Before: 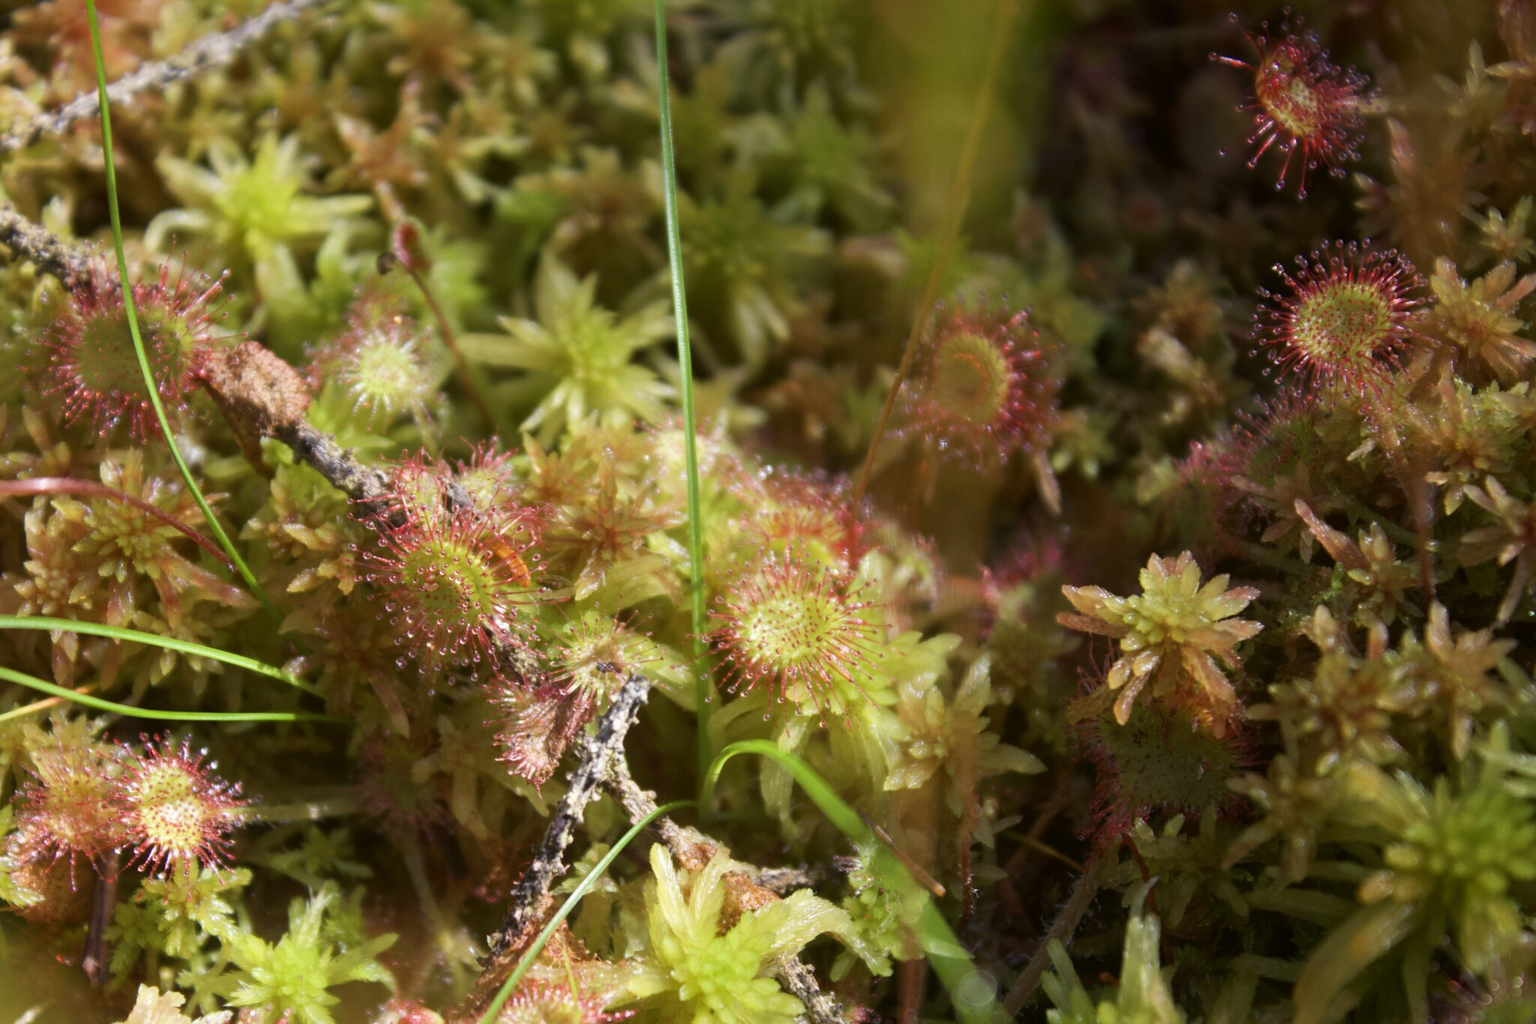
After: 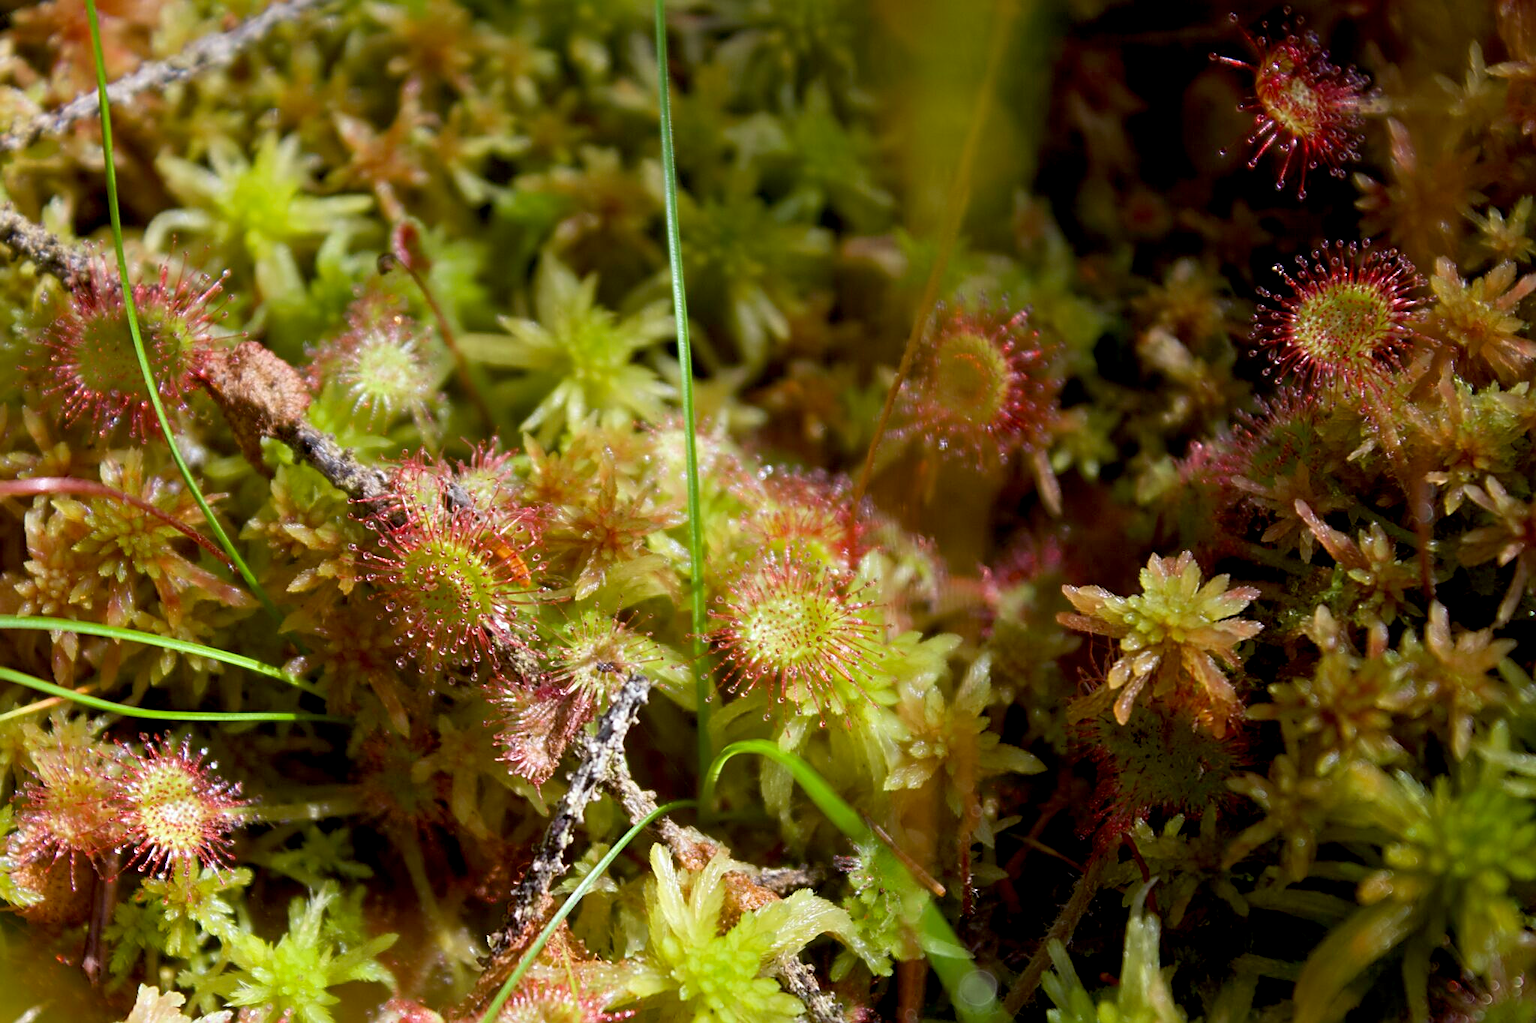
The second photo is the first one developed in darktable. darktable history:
exposure: black level correction 0.012, compensate highlight preservation false
sharpen: on, module defaults
color calibration: x 0.355, y 0.367, temperature 4700.38 K
